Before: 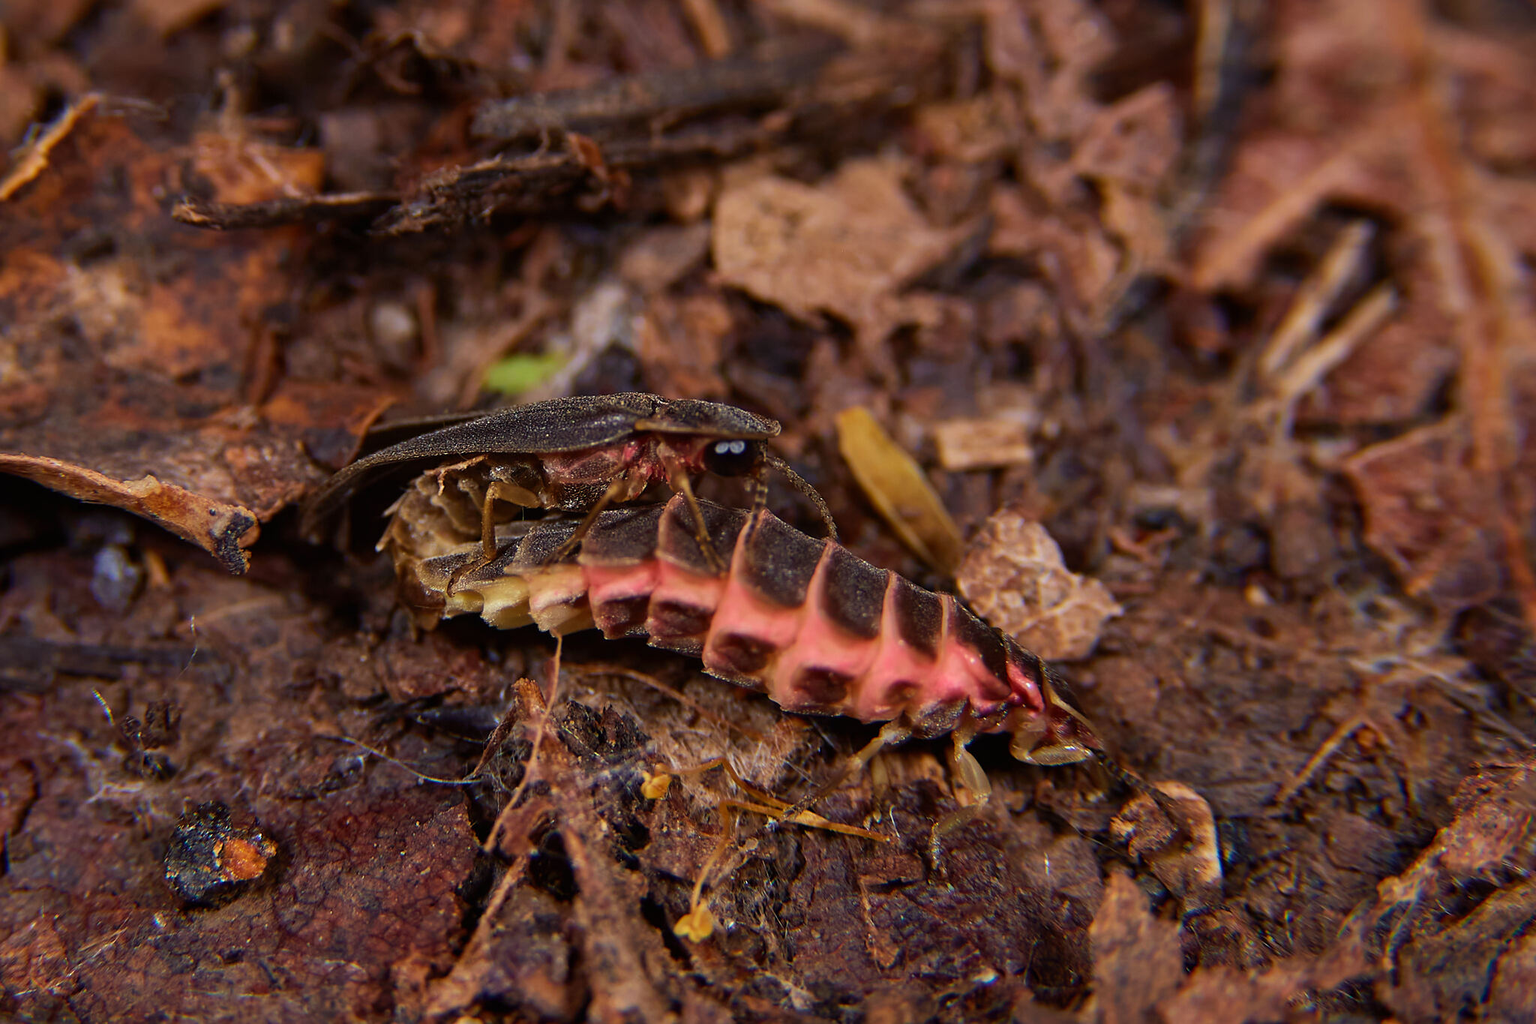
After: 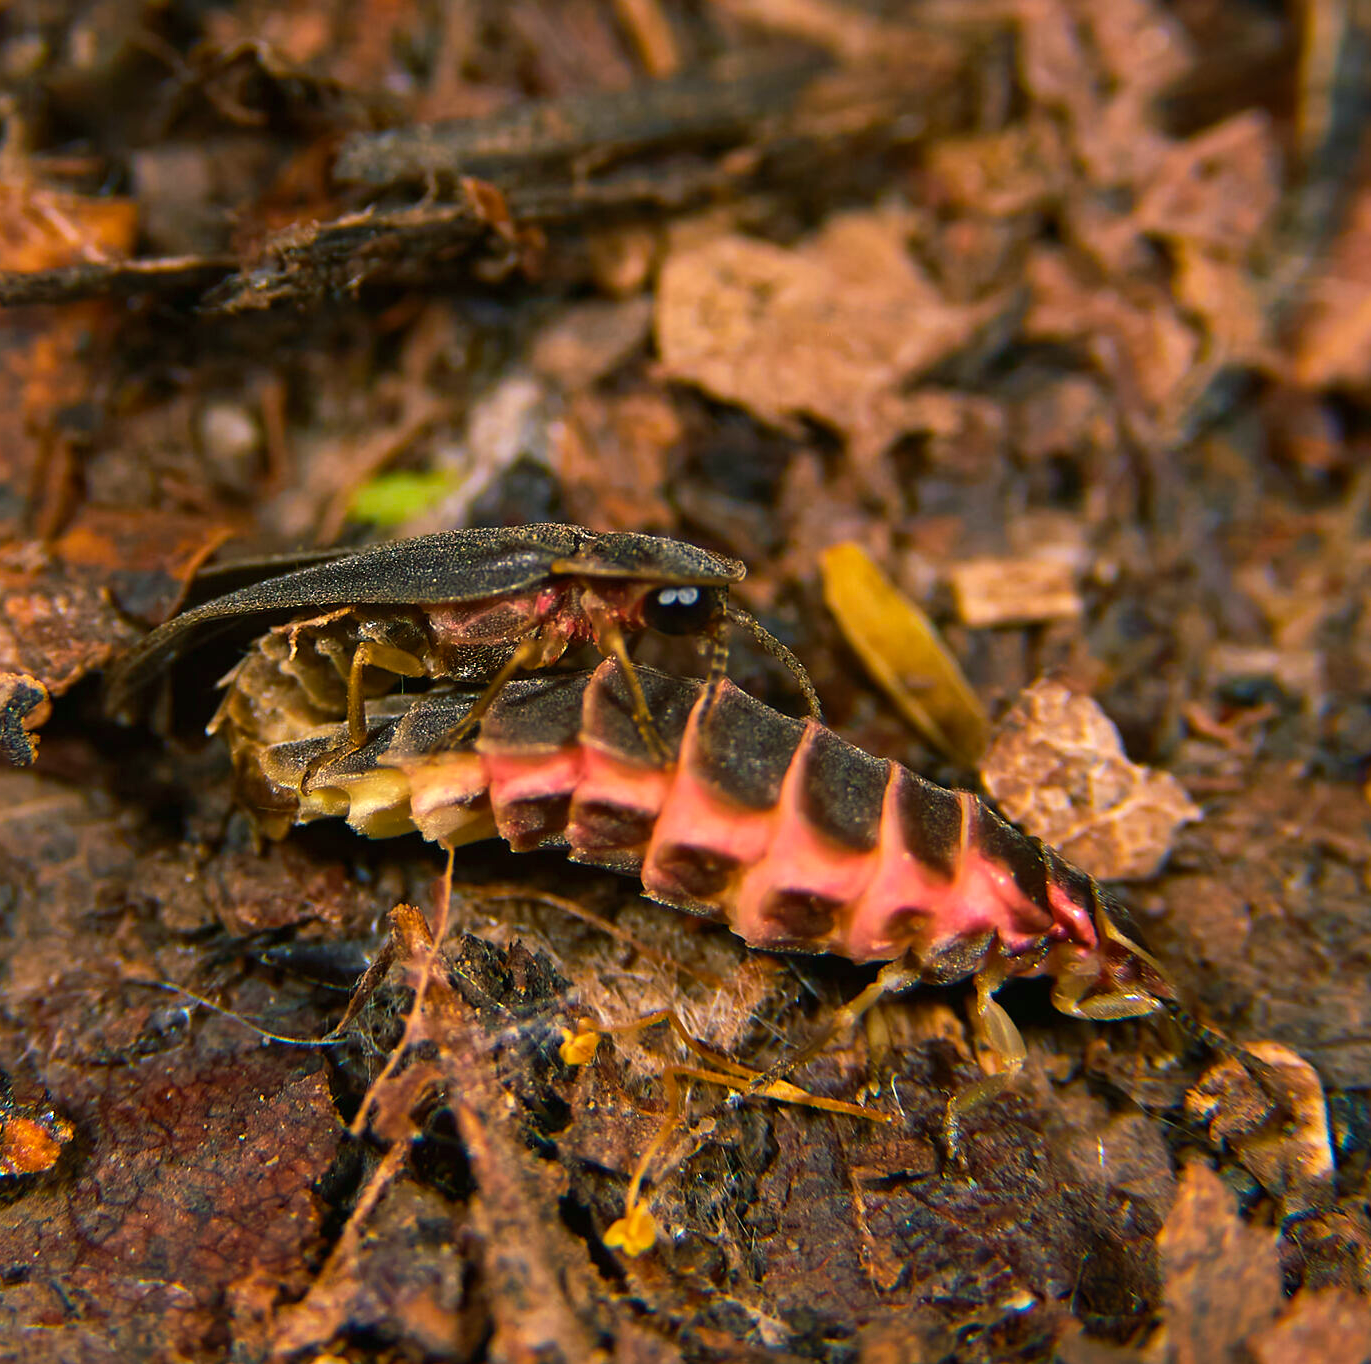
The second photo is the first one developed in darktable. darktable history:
color balance rgb: shadows lift › chroma 11.976%, shadows lift › hue 131.99°, highlights gain › chroma 3.058%, highlights gain › hue 77.3°, perceptual saturation grading › global saturation 9.813%, global vibrance 20%
crop and rotate: left 14.445%, right 18.607%
exposure: black level correction 0, exposure 0.589 EV, compensate exposure bias true, compensate highlight preservation false
